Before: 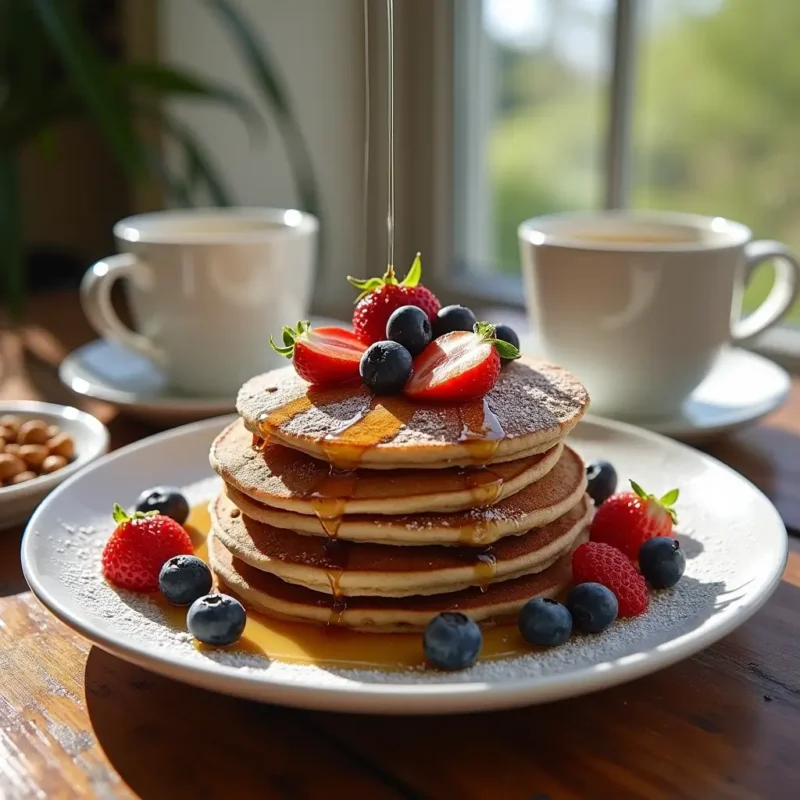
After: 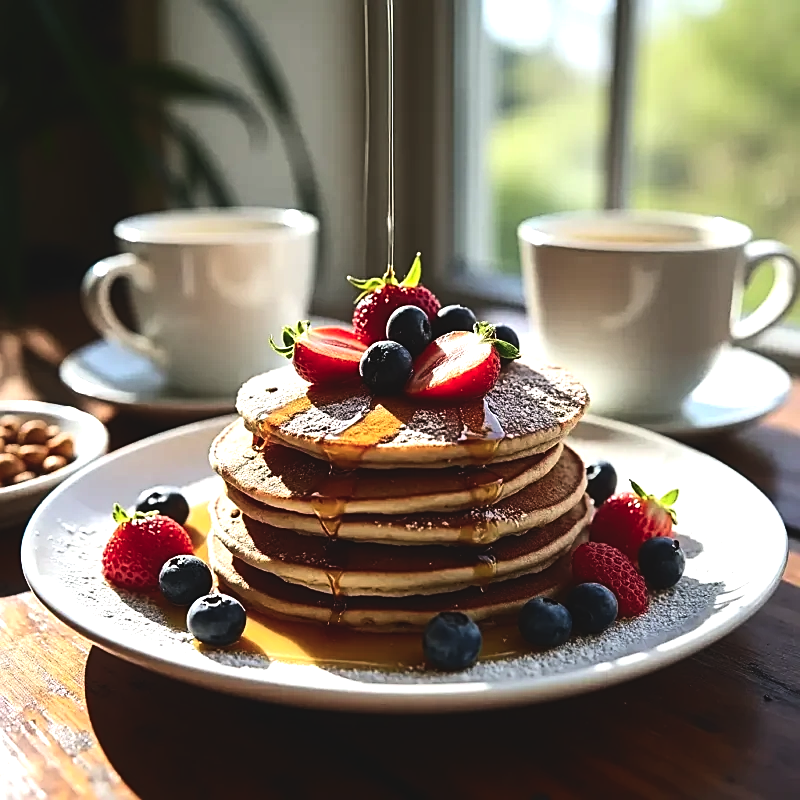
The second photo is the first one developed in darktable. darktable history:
sharpen: on, module defaults
contrast equalizer: octaves 7, y [[0.5, 0.5, 0.472, 0.5, 0.5, 0.5], [0.5 ×6], [0.5 ×6], [0 ×6], [0 ×6]]
tone equalizer: -8 EV -0.752 EV, -7 EV -0.679 EV, -6 EV -0.62 EV, -5 EV -0.36 EV, -3 EV 0.384 EV, -2 EV 0.6 EV, -1 EV 0.676 EV, +0 EV 0.743 EV, edges refinement/feathering 500, mask exposure compensation -1.57 EV, preserve details no
contrast brightness saturation: contrast 0.186, brightness -0.22, saturation 0.113
exposure: black level correction -0.039, exposure 0.065 EV, compensate highlight preservation false
